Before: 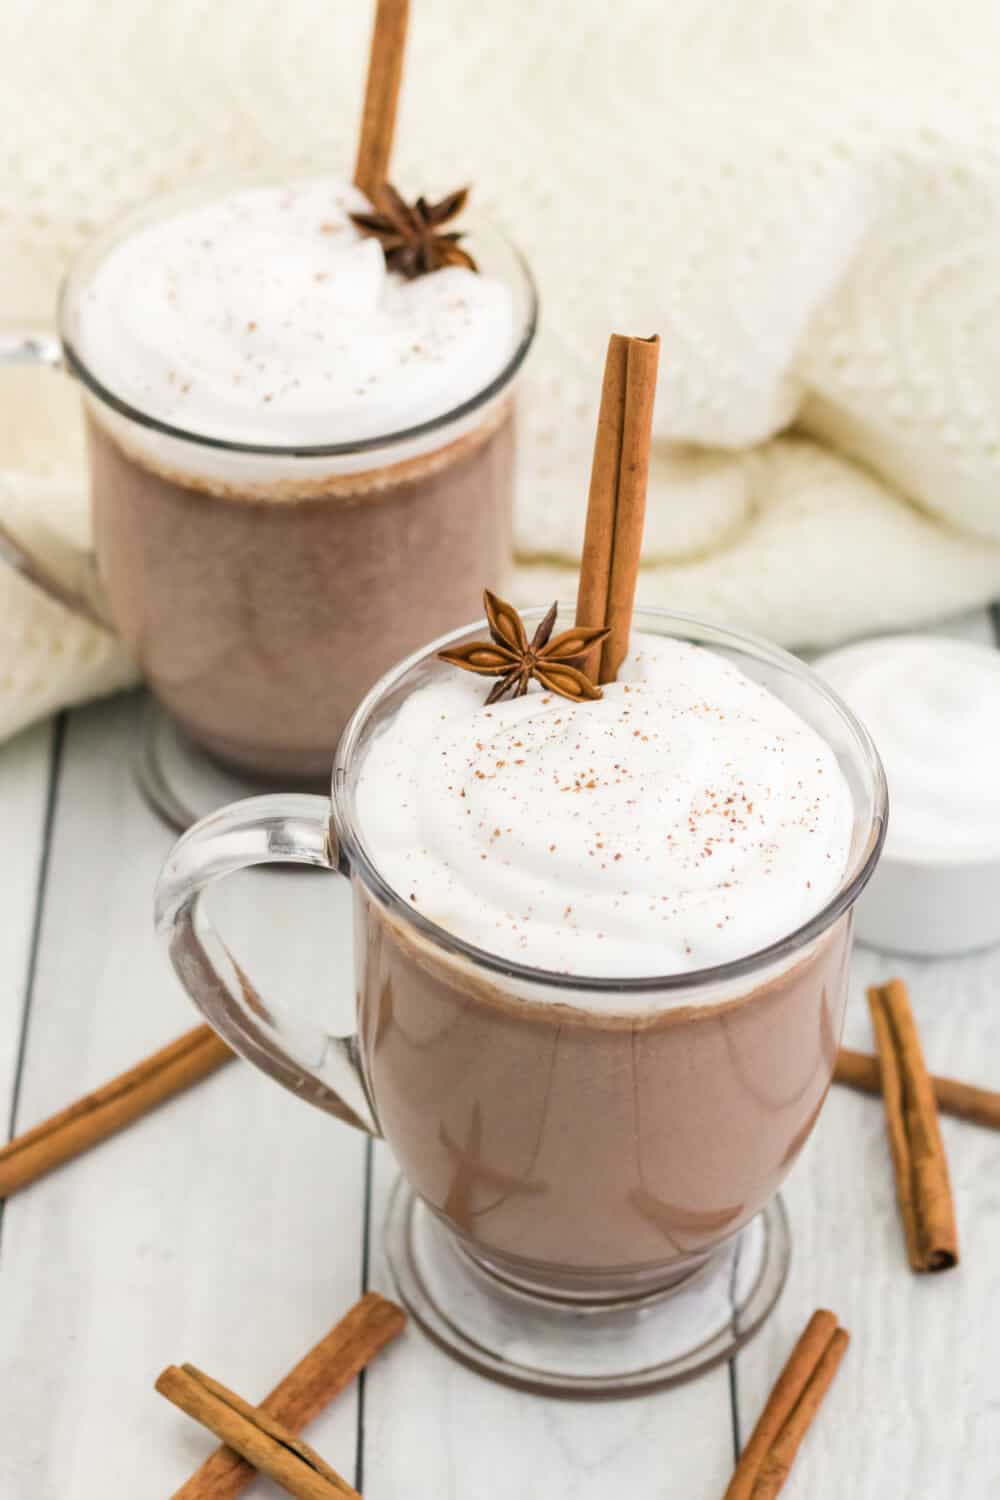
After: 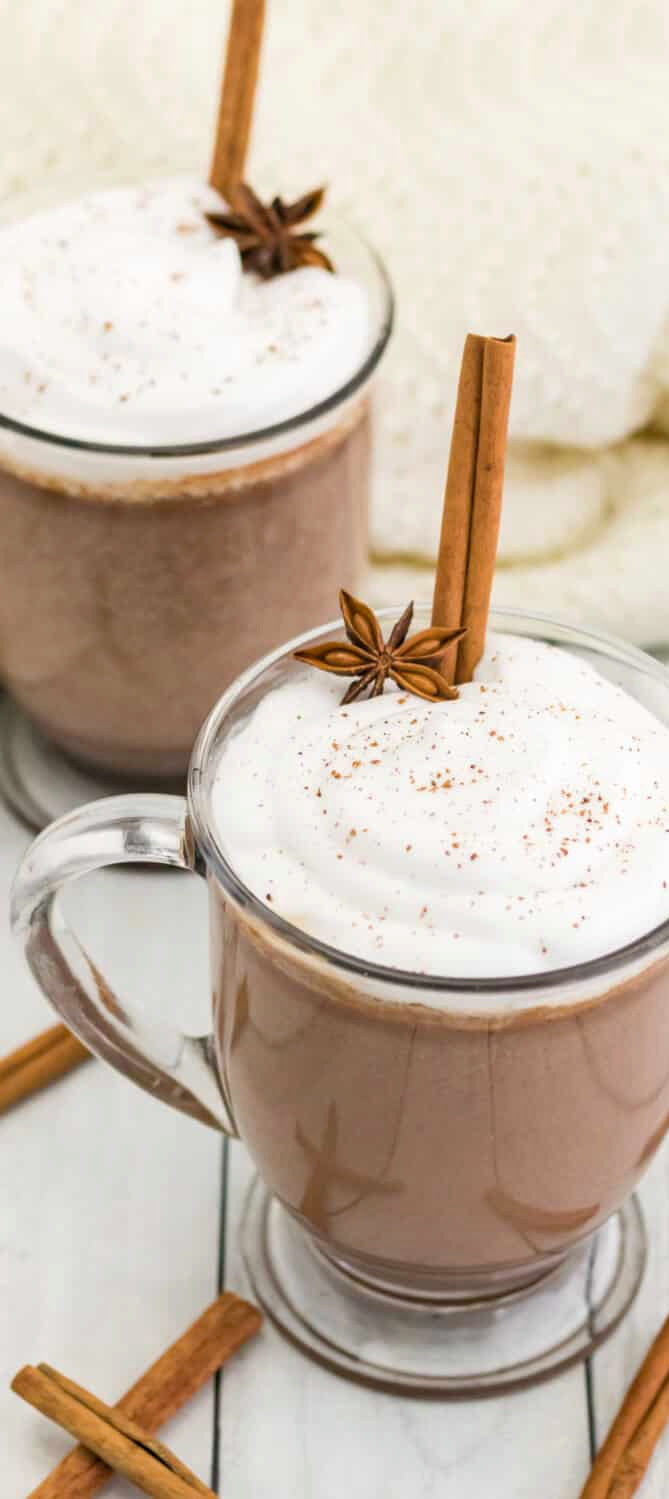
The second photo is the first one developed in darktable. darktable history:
crop and rotate: left 14.447%, right 18.641%
haze removal: compatibility mode true, adaptive false
